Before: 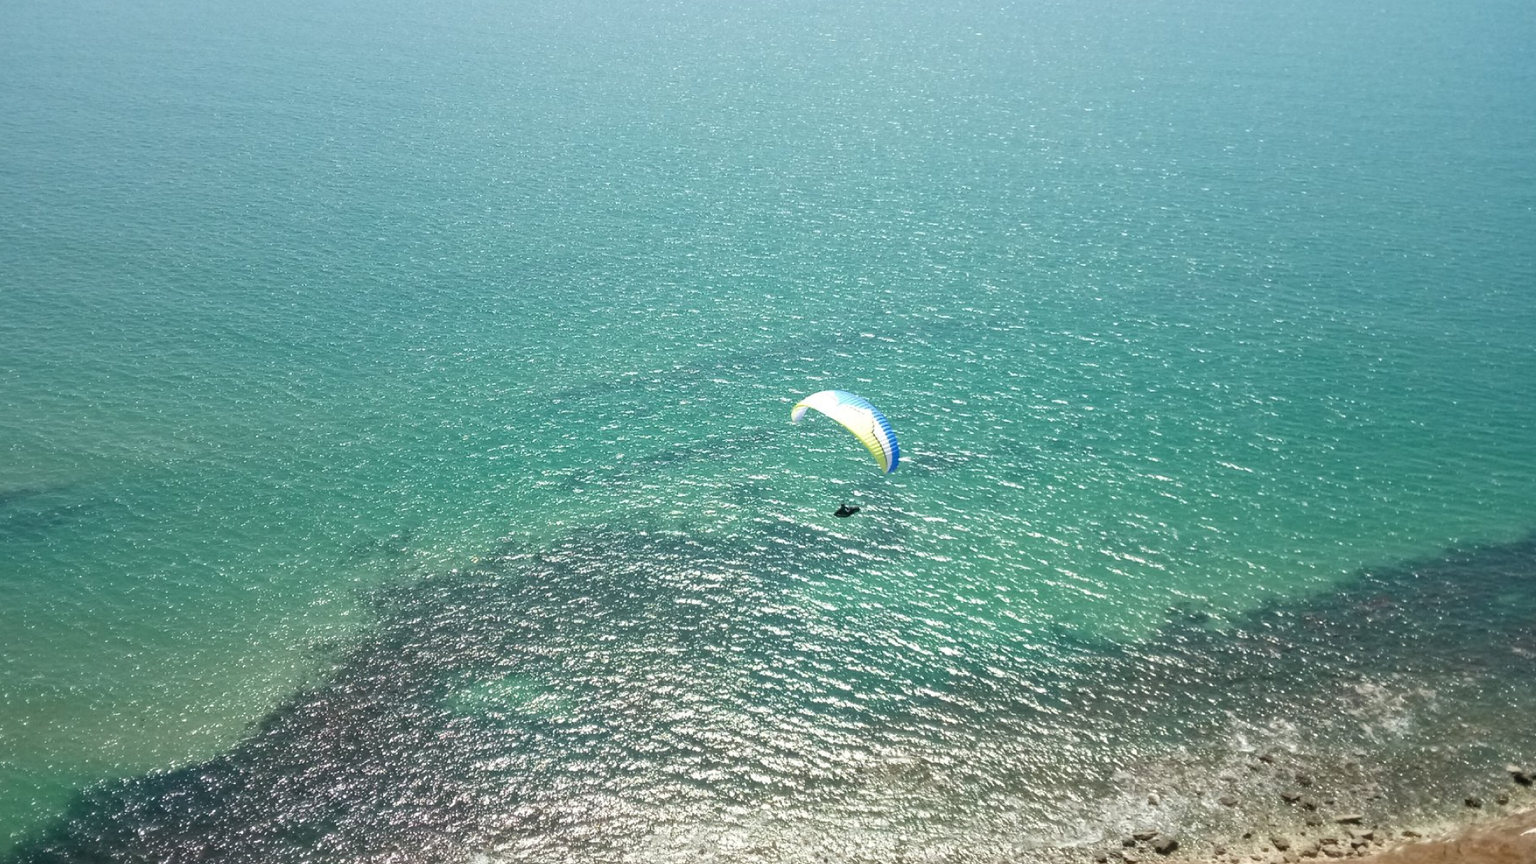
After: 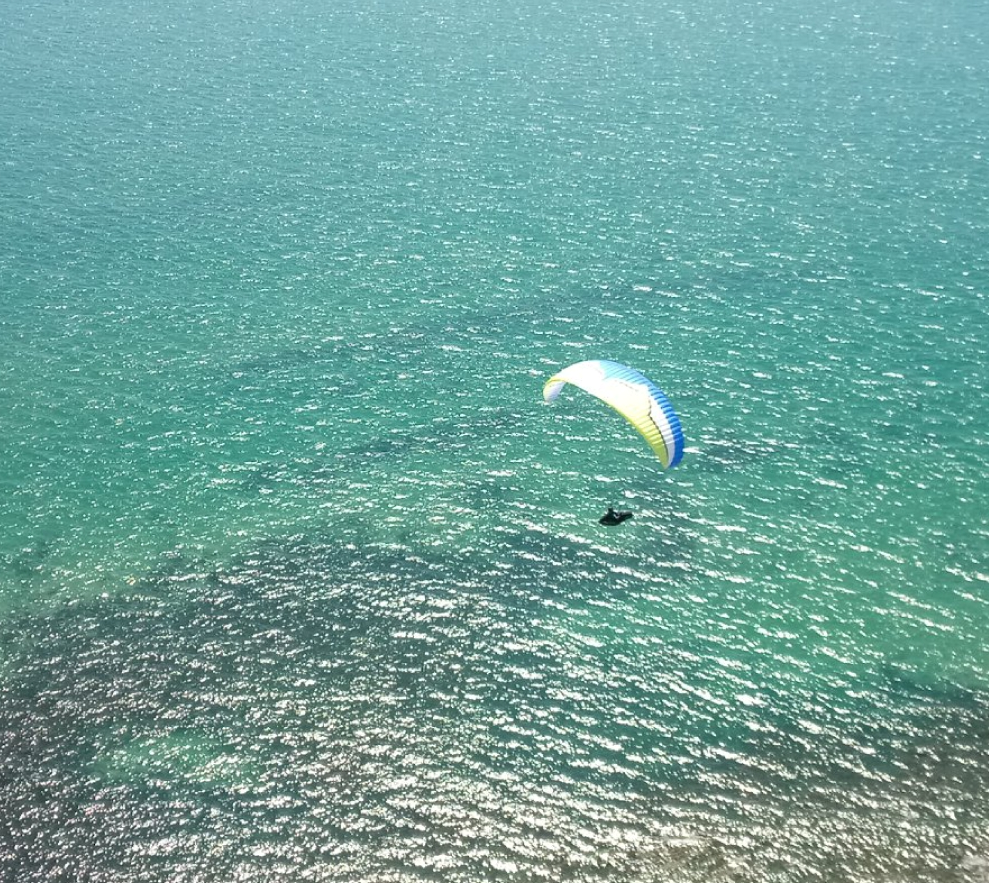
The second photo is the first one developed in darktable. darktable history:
crop and rotate: angle 0.02°, left 24.353%, top 13.219%, right 26.156%, bottom 8.224%
tone equalizer: on, module defaults
